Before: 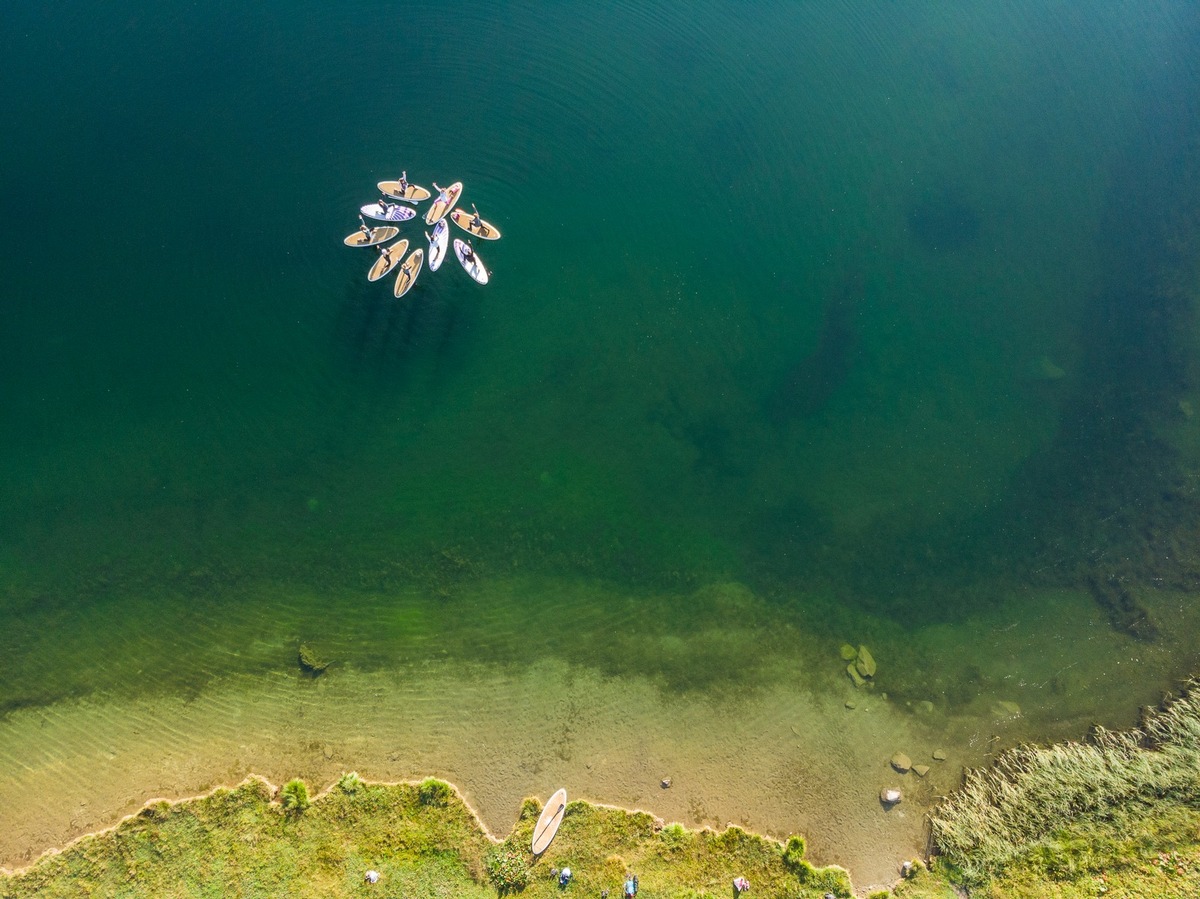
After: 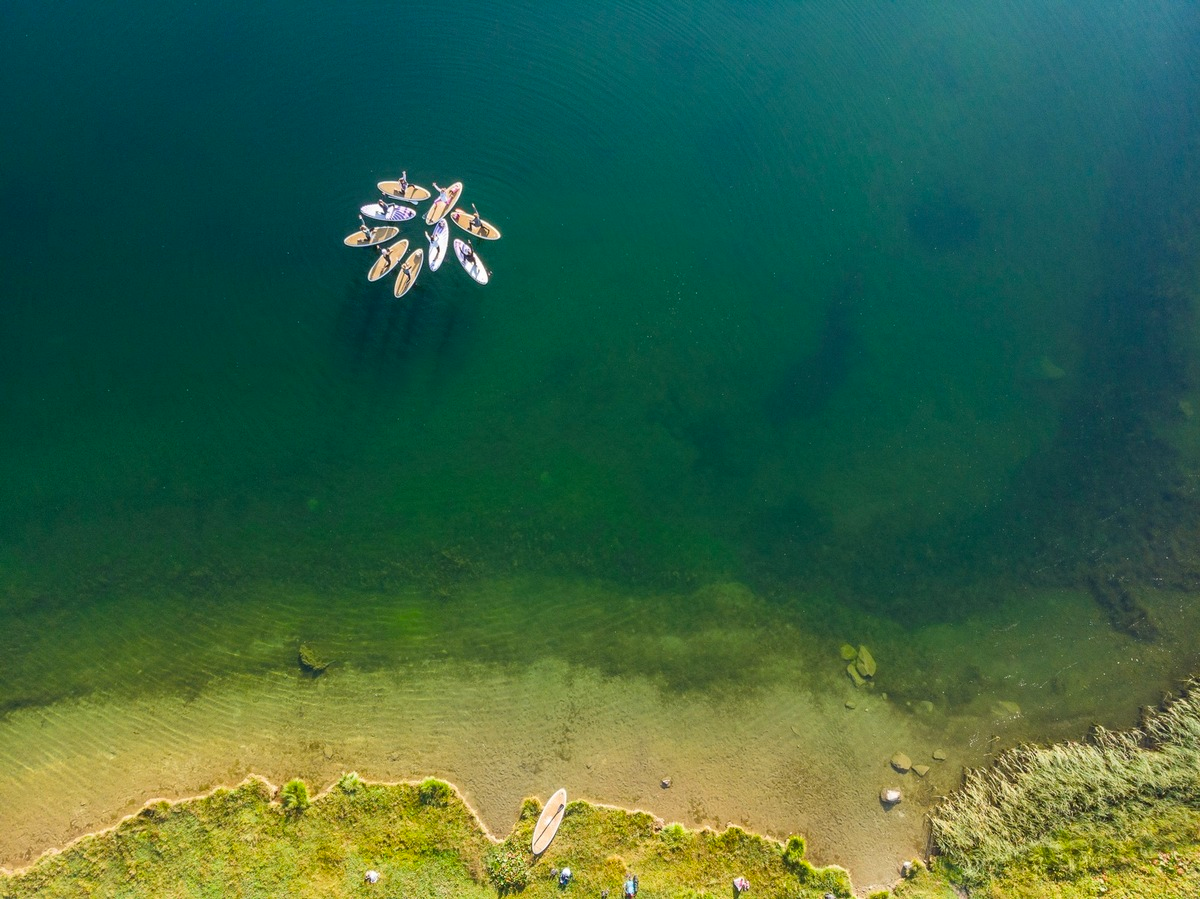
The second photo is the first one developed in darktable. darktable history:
color balance rgb: shadows lift › hue 87.97°, power › hue 329.25°, perceptual saturation grading › global saturation 5.598%, global vibrance 14.56%
